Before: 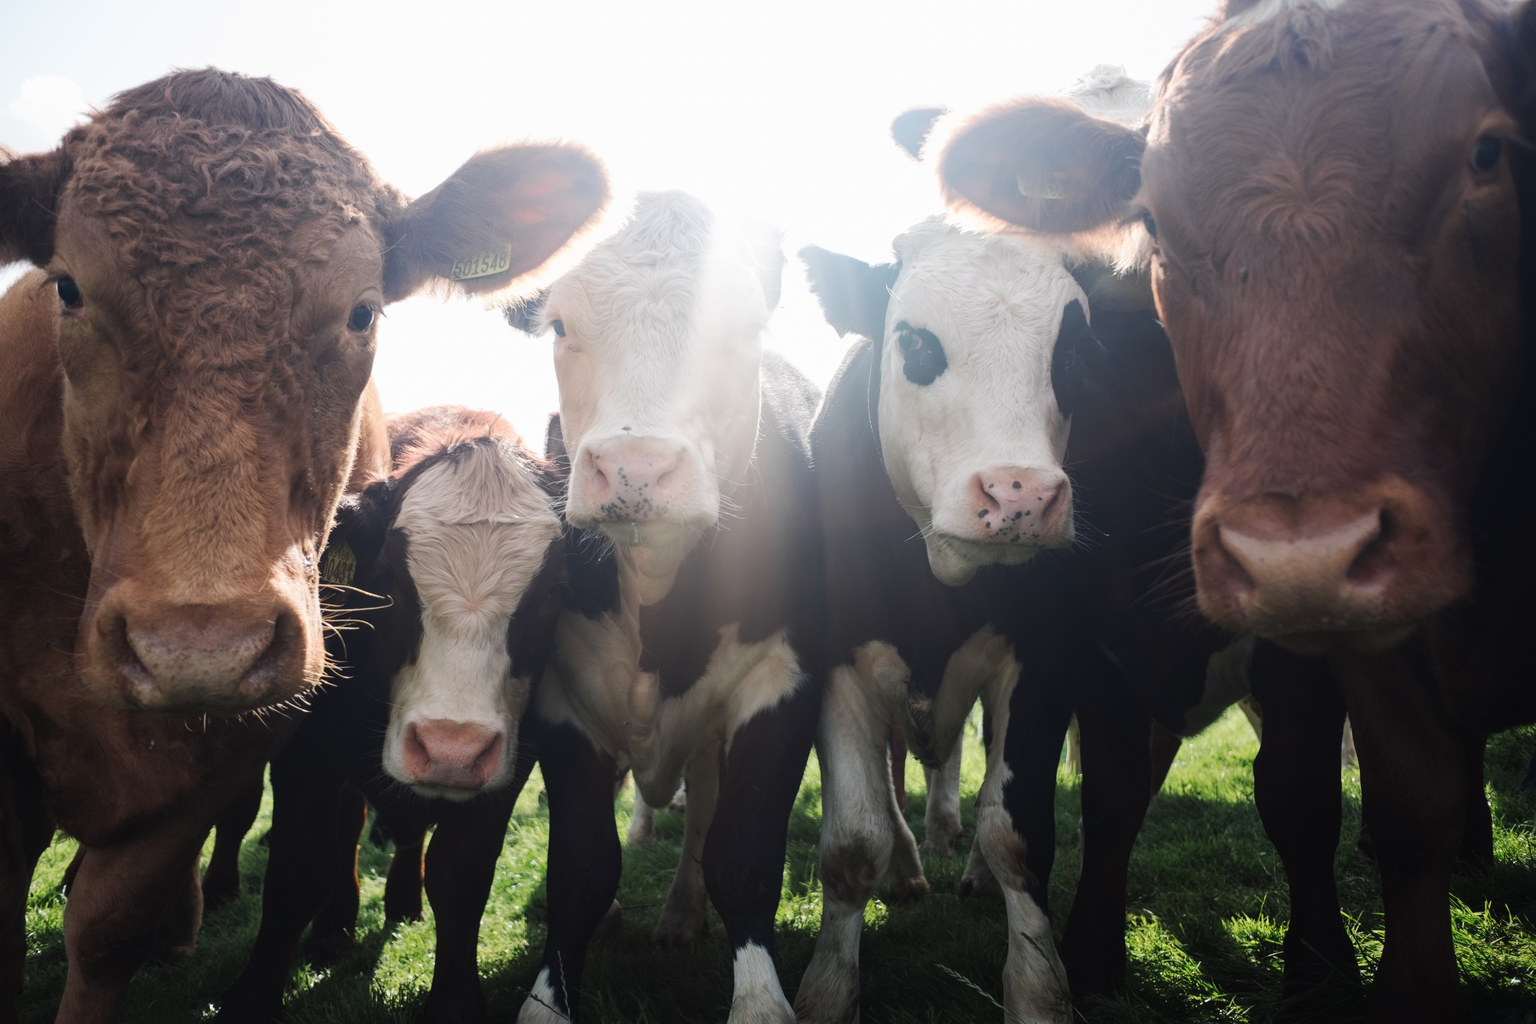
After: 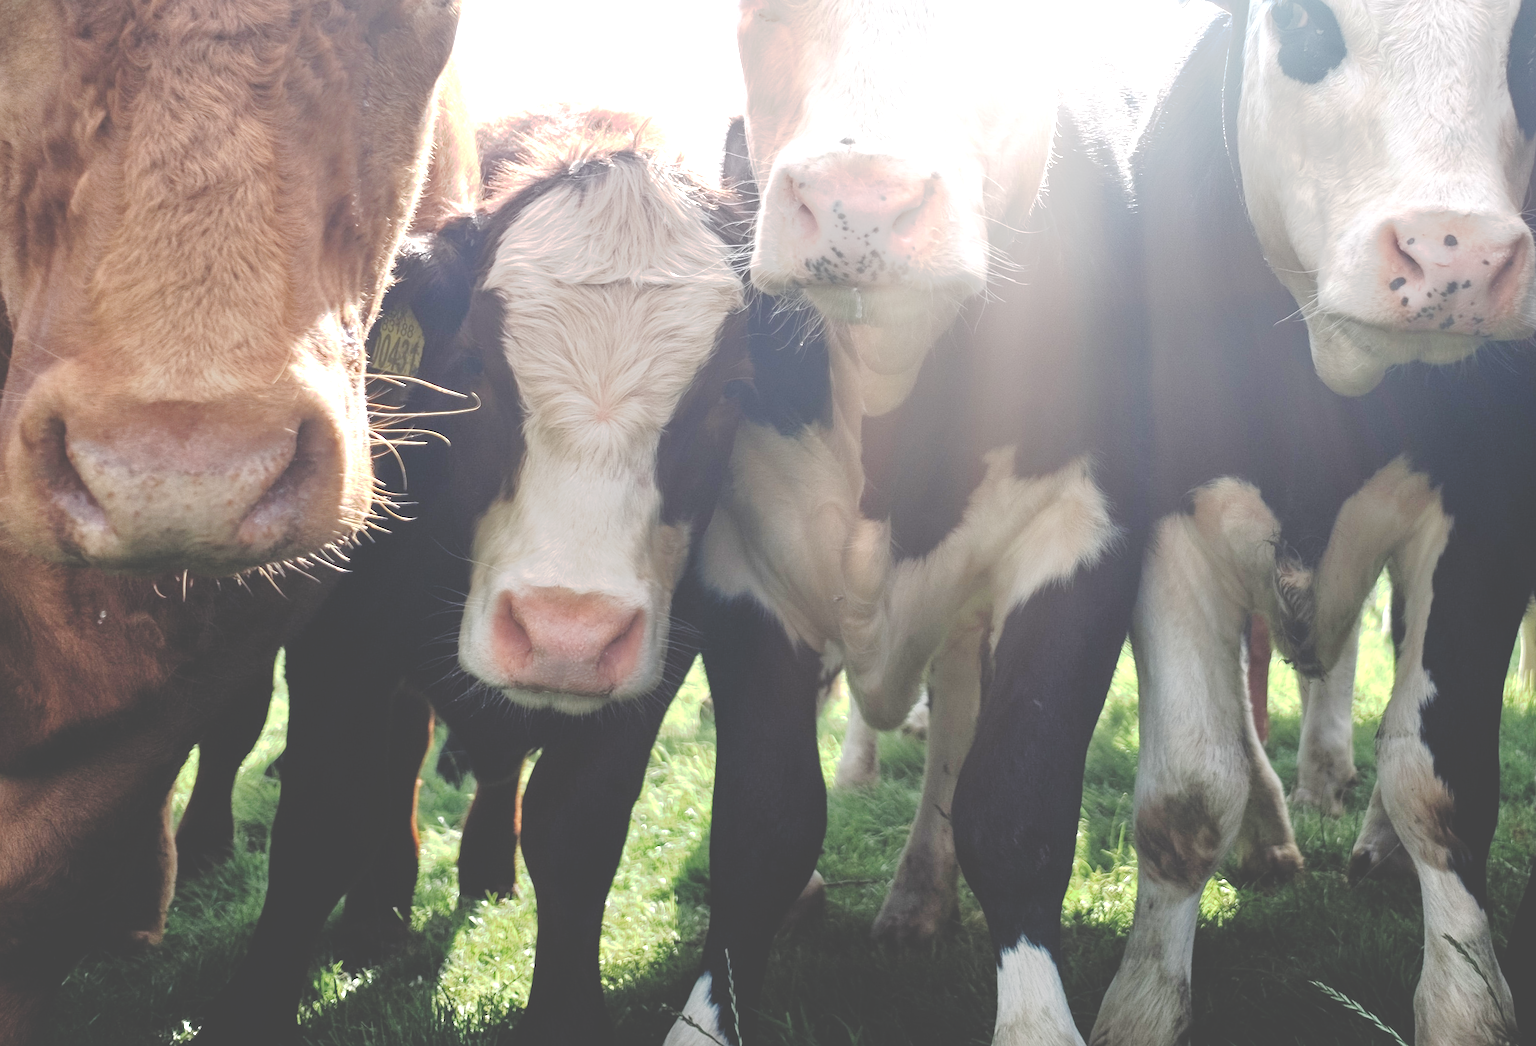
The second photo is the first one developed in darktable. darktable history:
sharpen: amount 0.215
crop and rotate: angle -1.09°, left 4.064%, top 32.22%, right 29.59%
exposure: black level correction 0, exposure 0.695 EV, compensate exposure bias true, compensate highlight preservation false
tone equalizer: -7 EV 0.154 EV, -6 EV 0.592 EV, -5 EV 1.15 EV, -4 EV 1.32 EV, -3 EV 1.16 EV, -2 EV 0.6 EV, -1 EV 0.168 EV
tone curve: curves: ch0 [(0, 0) (0.003, 0.272) (0.011, 0.275) (0.025, 0.275) (0.044, 0.278) (0.069, 0.282) (0.1, 0.284) (0.136, 0.287) (0.177, 0.294) (0.224, 0.314) (0.277, 0.347) (0.335, 0.403) (0.399, 0.473) (0.468, 0.552) (0.543, 0.622) (0.623, 0.69) (0.709, 0.756) (0.801, 0.818) (0.898, 0.865) (1, 1)], preserve colors none
contrast brightness saturation: saturation -0.053
